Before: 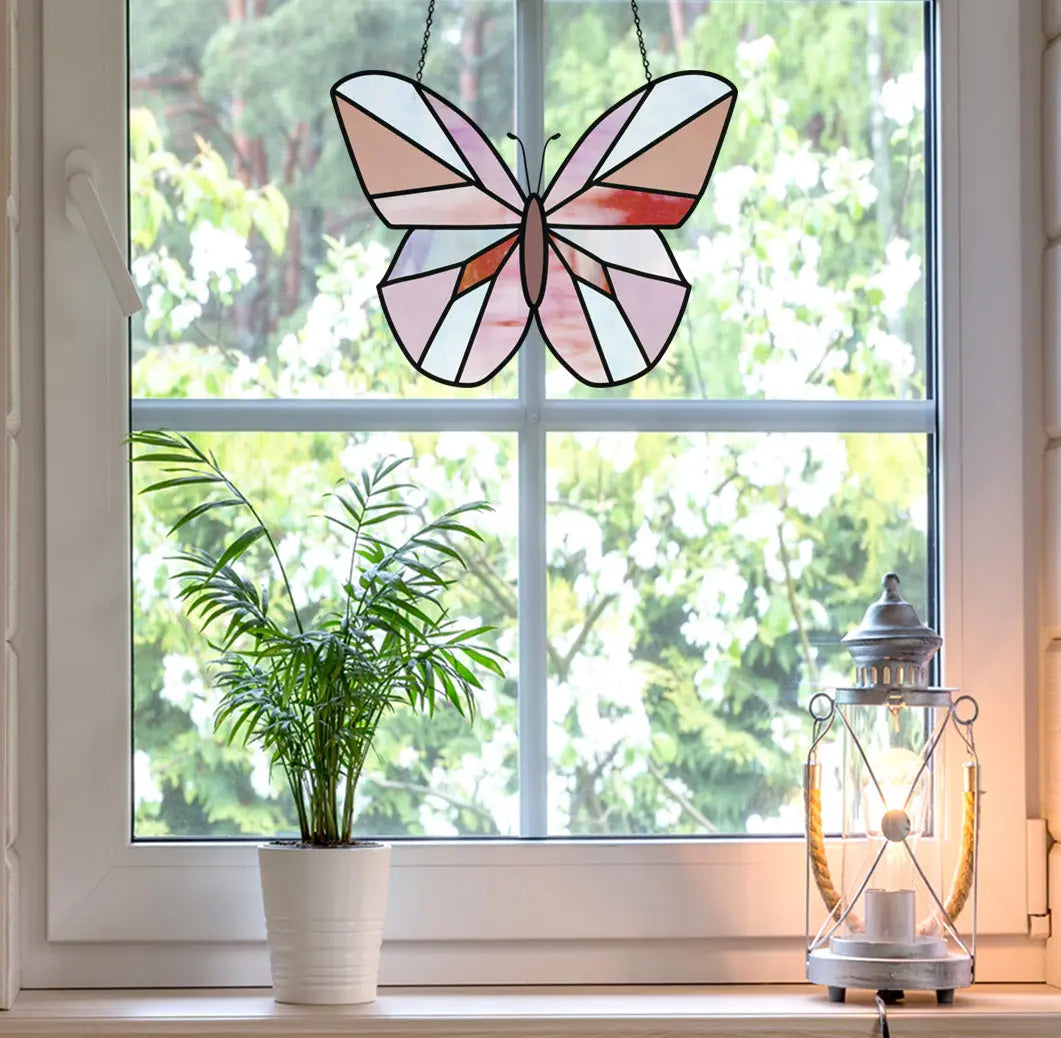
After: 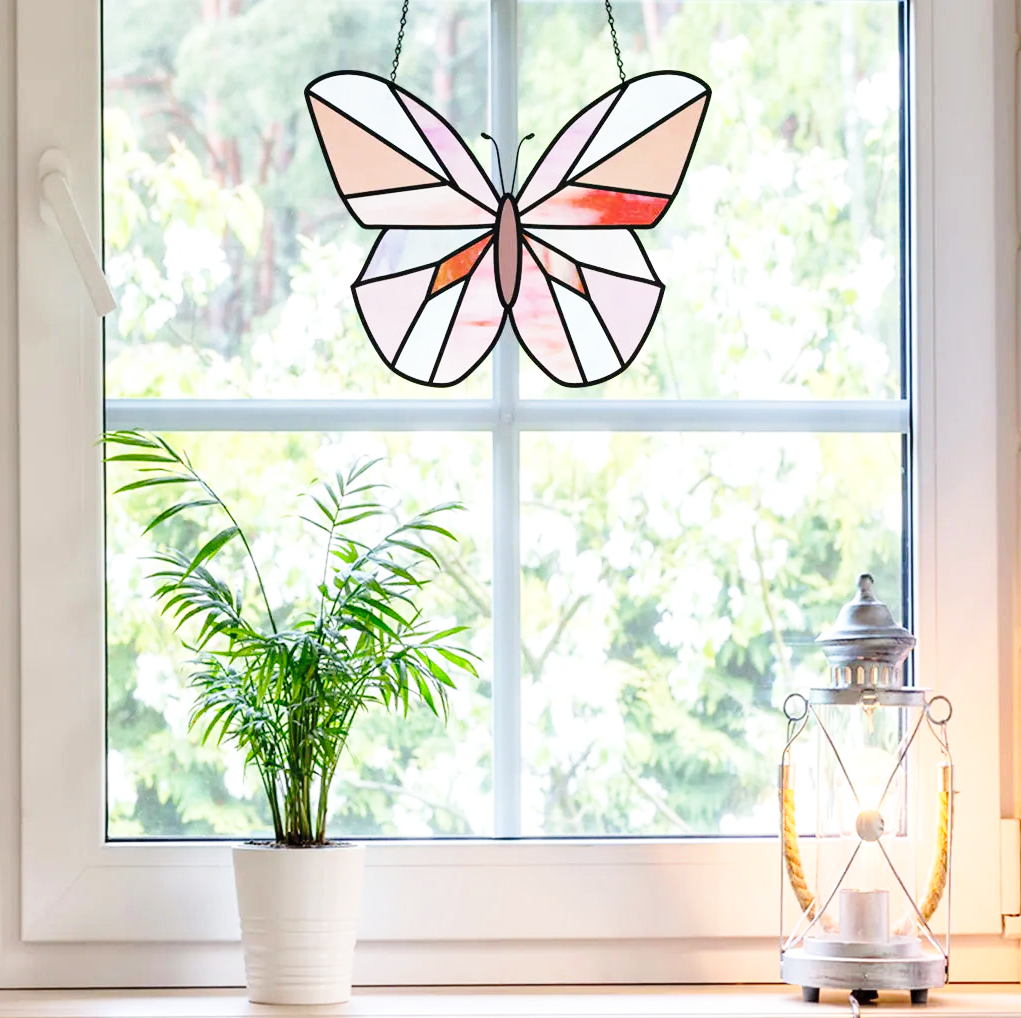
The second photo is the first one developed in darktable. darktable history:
crop and rotate: left 2.485%, right 1.253%, bottom 1.905%
contrast brightness saturation: contrast 0.054, brightness 0.056, saturation 0.008
base curve: curves: ch0 [(0, 0) (0.028, 0.03) (0.121, 0.232) (0.46, 0.748) (0.859, 0.968) (1, 1)], preserve colors none
